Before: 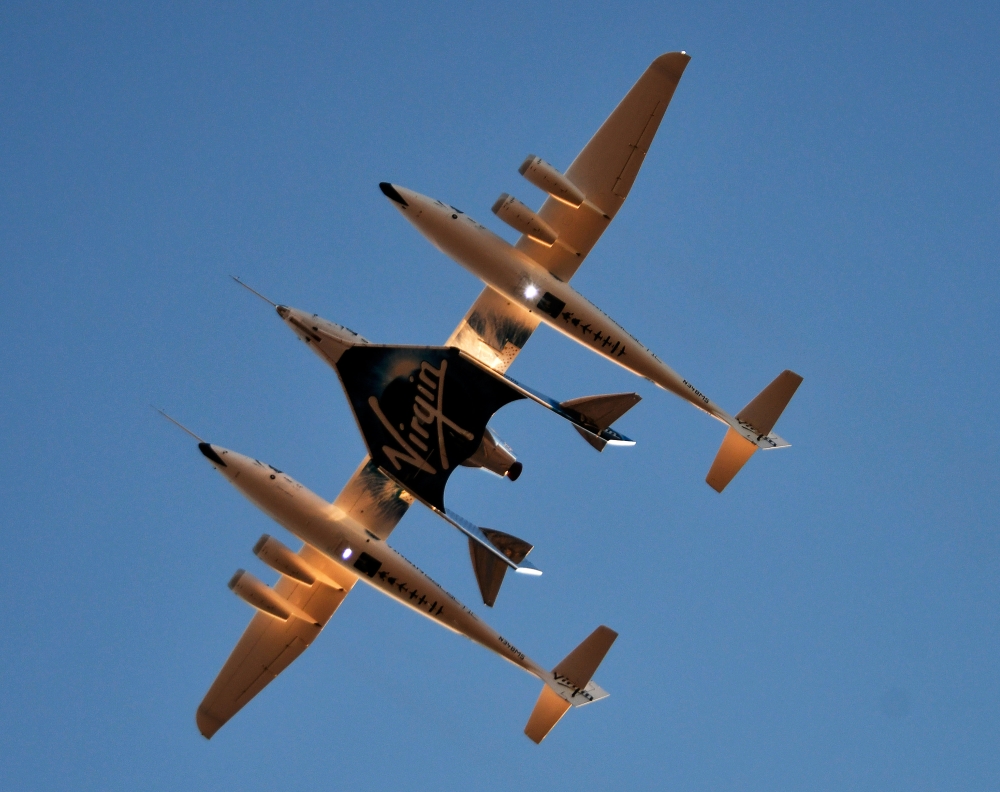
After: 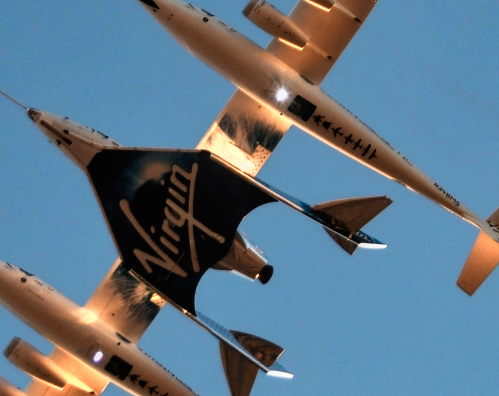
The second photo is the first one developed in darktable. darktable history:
local contrast: detail 110%
color zones: curves: ch0 [(0.018, 0.548) (0.197, 0.654) (0.425, 0.447) (0.605, 0.658) (0.732, 0.579)]; ch1 [(0.105, 0.531) (0.224, 0.531) (0.386, 0.39) (0.618, 0.456) (0.732, 0.456) (0.956, 0.421)]; ch2 [(0.039, 0.583) (0.215, 0.465) (0.399, 0.544) (0.465, 0.548) (0.614, 0.447) (0.724, 0.43) (0.882, 0.623) (0.956, 0.632)]
crop: left 25%, top 25%, right 25%, bottom 25%
